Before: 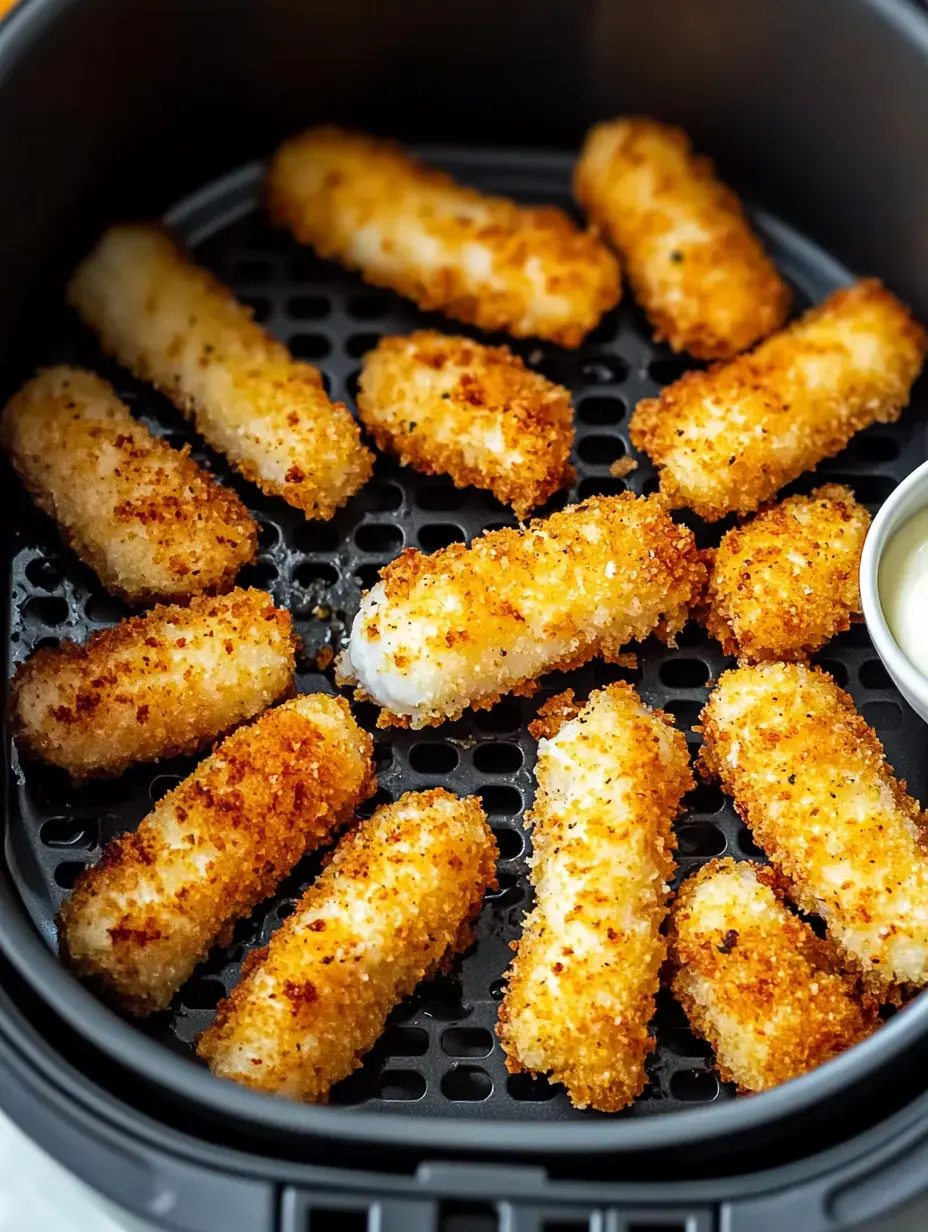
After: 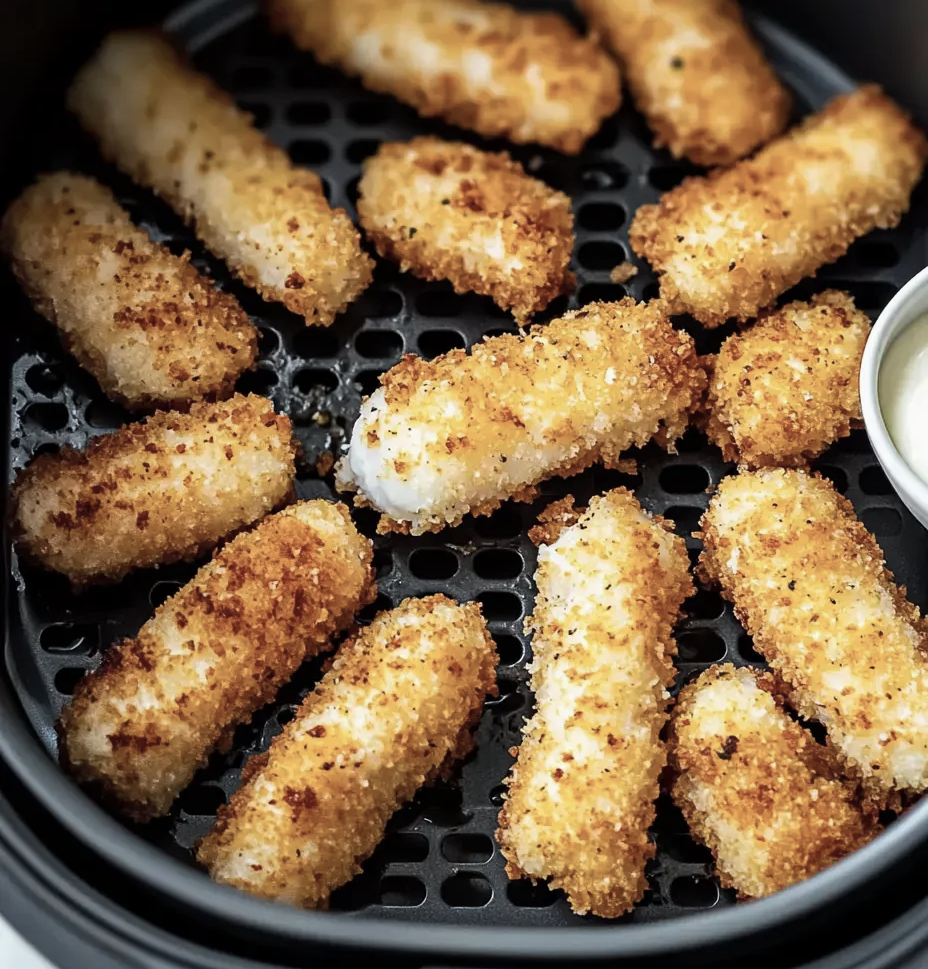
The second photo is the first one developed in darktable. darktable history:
crop and rotate: top 15.774%, bottom 5.506%
exposure: exposure -0.064 EV, compensate highlight preservation false
contrast brightness saturation: contrast 0.1, saturation -0.36
